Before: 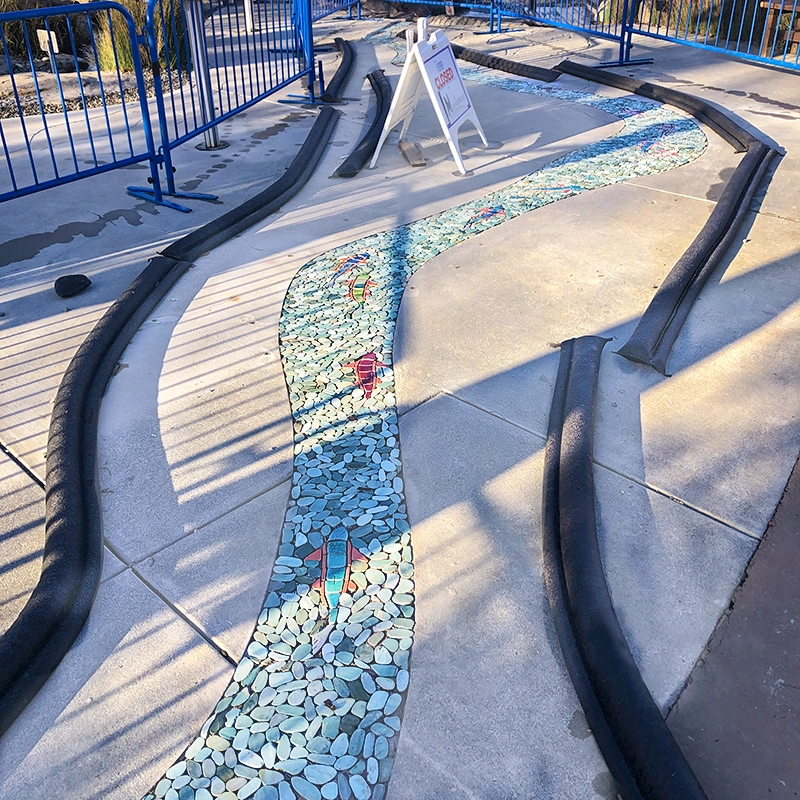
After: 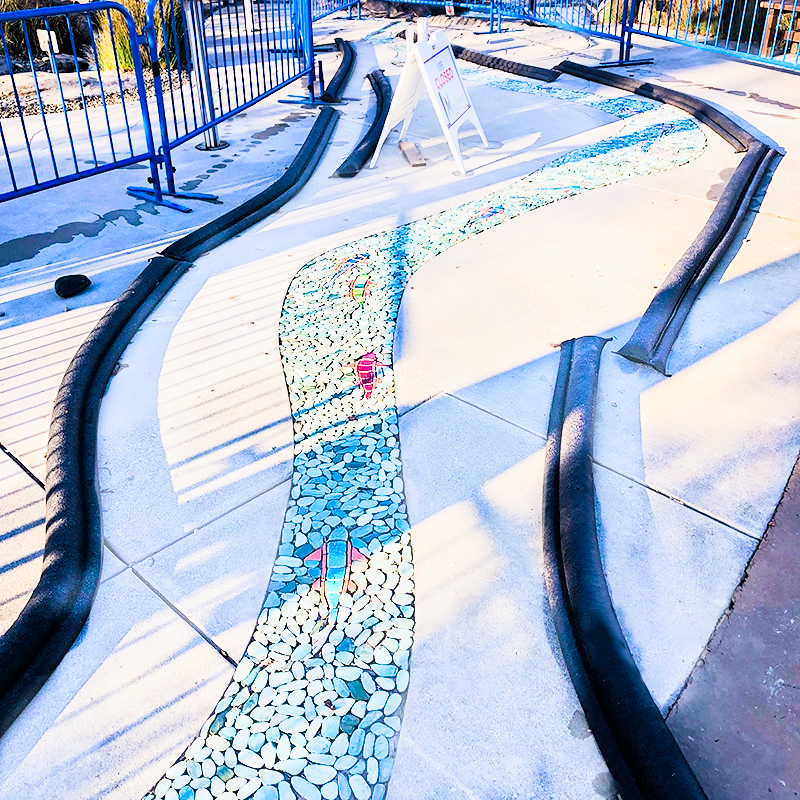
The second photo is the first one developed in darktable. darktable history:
exposure: black level correction 0, exposure 0.7 EV, compensate exposure bias true, compensate highlight preservation false
tone curve: curves: ch0 [(0, 0) (0.004, 0.001) (0.133, 0.151) (0.325, 0.399) (0.475, 0.579) (0.832, 0.902) (1, 1)], color space Lab, linked channels, preserve colors none
sigmoid: contrast 1.8
